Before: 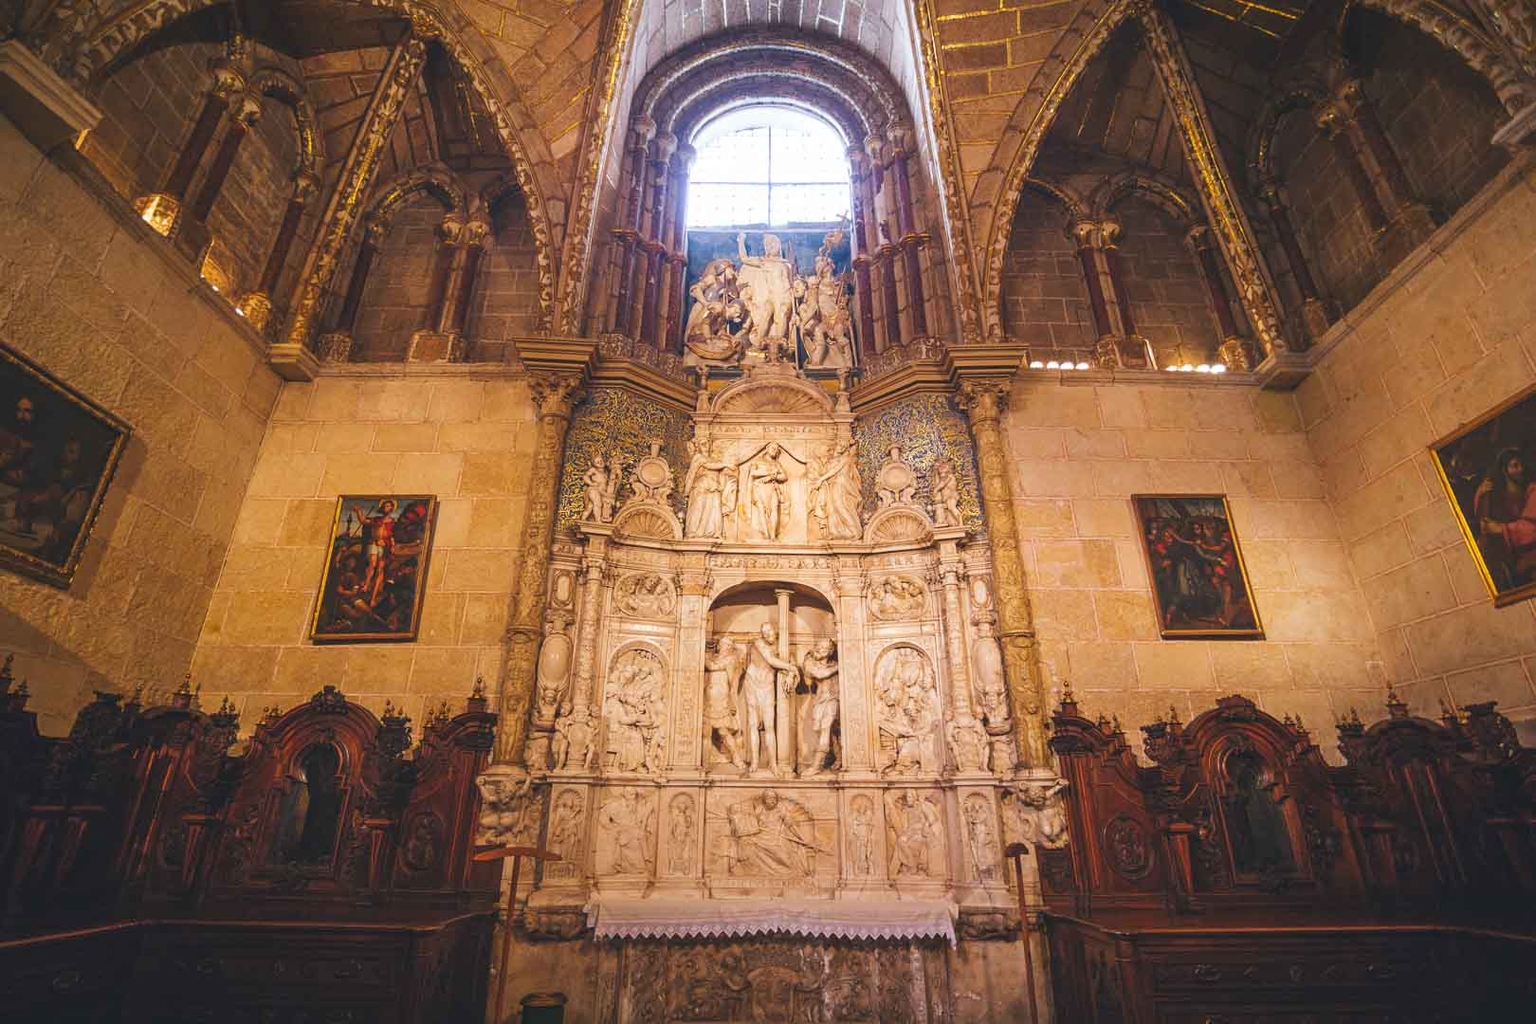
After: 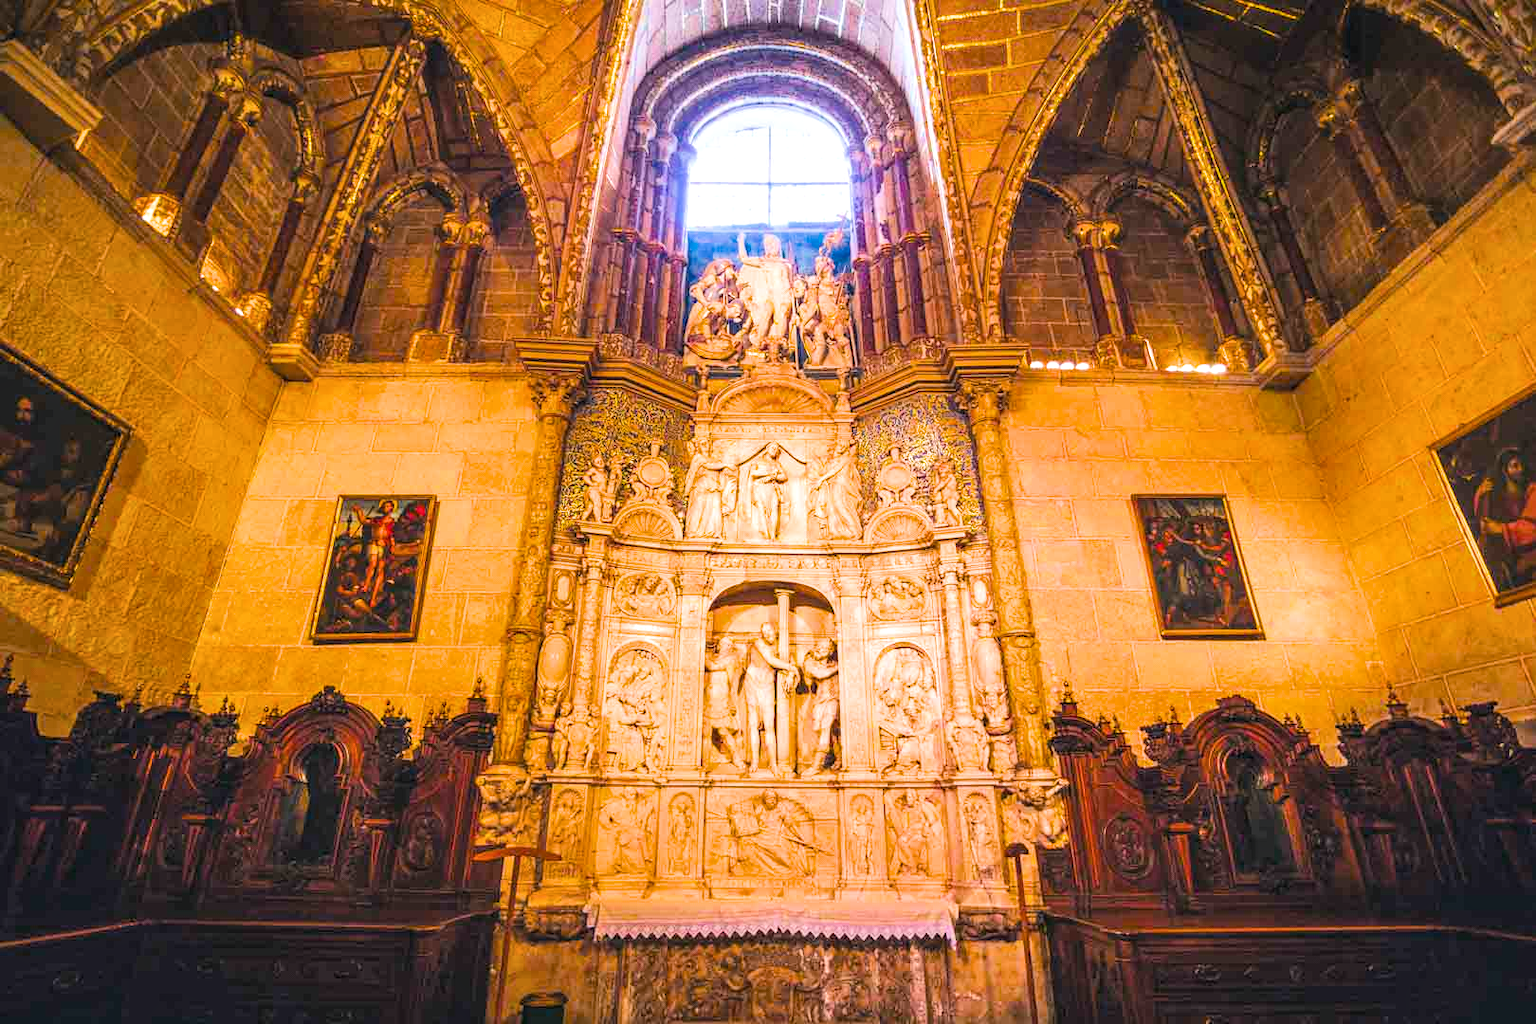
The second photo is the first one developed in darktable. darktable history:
filmic rgb: black relative exposure -7.65 EV, white relative exposure 4.56 EV, hardness 3.61, color science v6 (2022)
local contrast: on, module defaults
tone equalizer: on, module defaults
color balance rgb: linear chroma grading › shadows -10%, linear chroma grading › global chroma 20%, perceptual saturation grading › global saturation 15%, perceptual brilliance grading › global brilliance 30%, perceptual brilliance grading › highlights 12%, perceptual brilliance grading › mid-tones 24%, global vibrance 20%
haze removal: compatibility mode true, adaptive false
